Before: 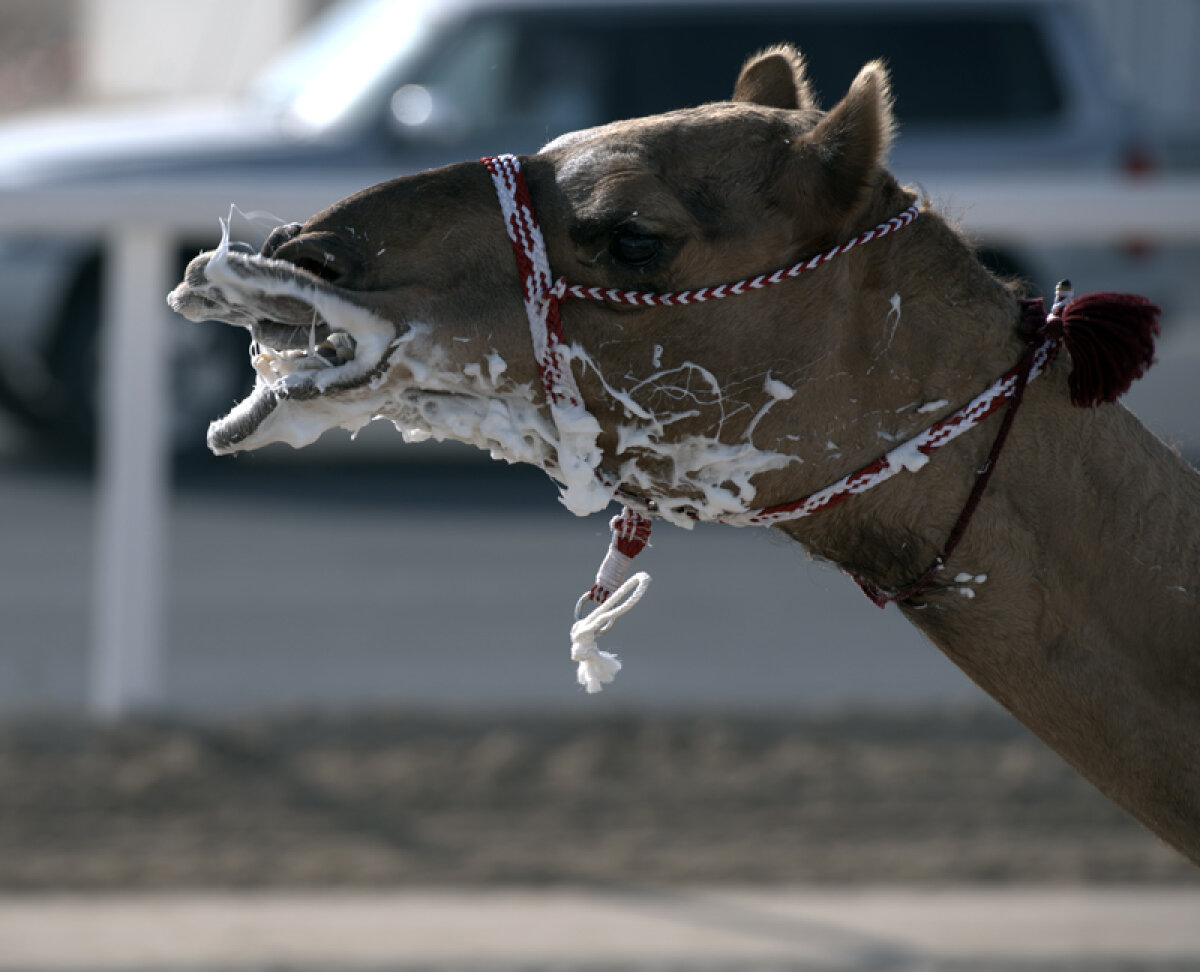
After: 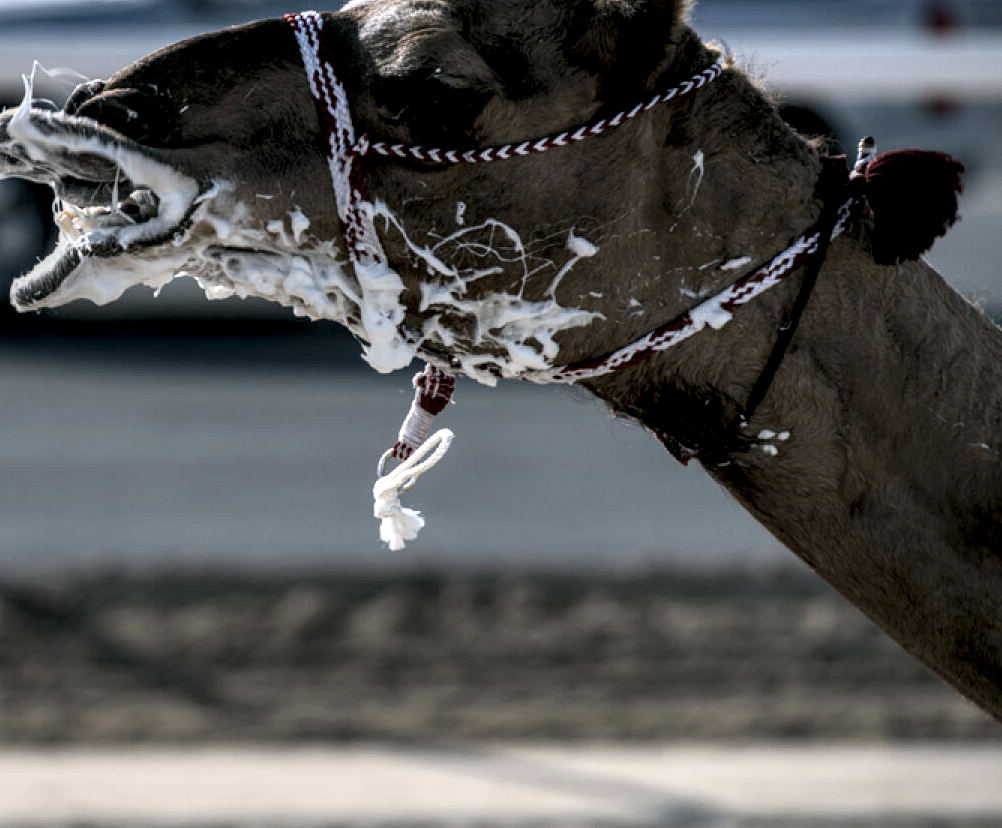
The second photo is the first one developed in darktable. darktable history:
crop: left 16.491%, top 14.753%
tone curve: curves: ch0 [(0, 0.013) (0.054, 0.018) (0.205, 0.191) (0.289, 0.292) (0.39, 0.424) (0.493, 0.551) (0.647, 0.752) (0.796, 0.887) (1, 0.998)]; ch1 [(0, 0) (0.371, 0.339) (0.477, 0.452) (0.494, 0.495) (0.501, 0.501) (0.51, 0.516) (0.54, 0.557) (0.572, 0.605) (0.625, 0.687) (0.774, 0.841) (1, 1)]; ch2 [(0, 0) (0.32, 0.281) (0.403, 0.399) (0.441, 0.428) (0.47, 0.469) (0.498, 0.496) (0.524, 0.543) (0.551, 0.579) (0.633, 0.665) (0.7, 0.711) (1, 1)], color space Lab, linked channels, preserve colors none
shadows and highlights: radius 121.52, shadows 21.39, white point adjustment -9.55, highlights -12.96, highlights color adjustment 42.05%, soften with gaussian
local contrast: highlights 3%, shadows 4%, detail 182%
